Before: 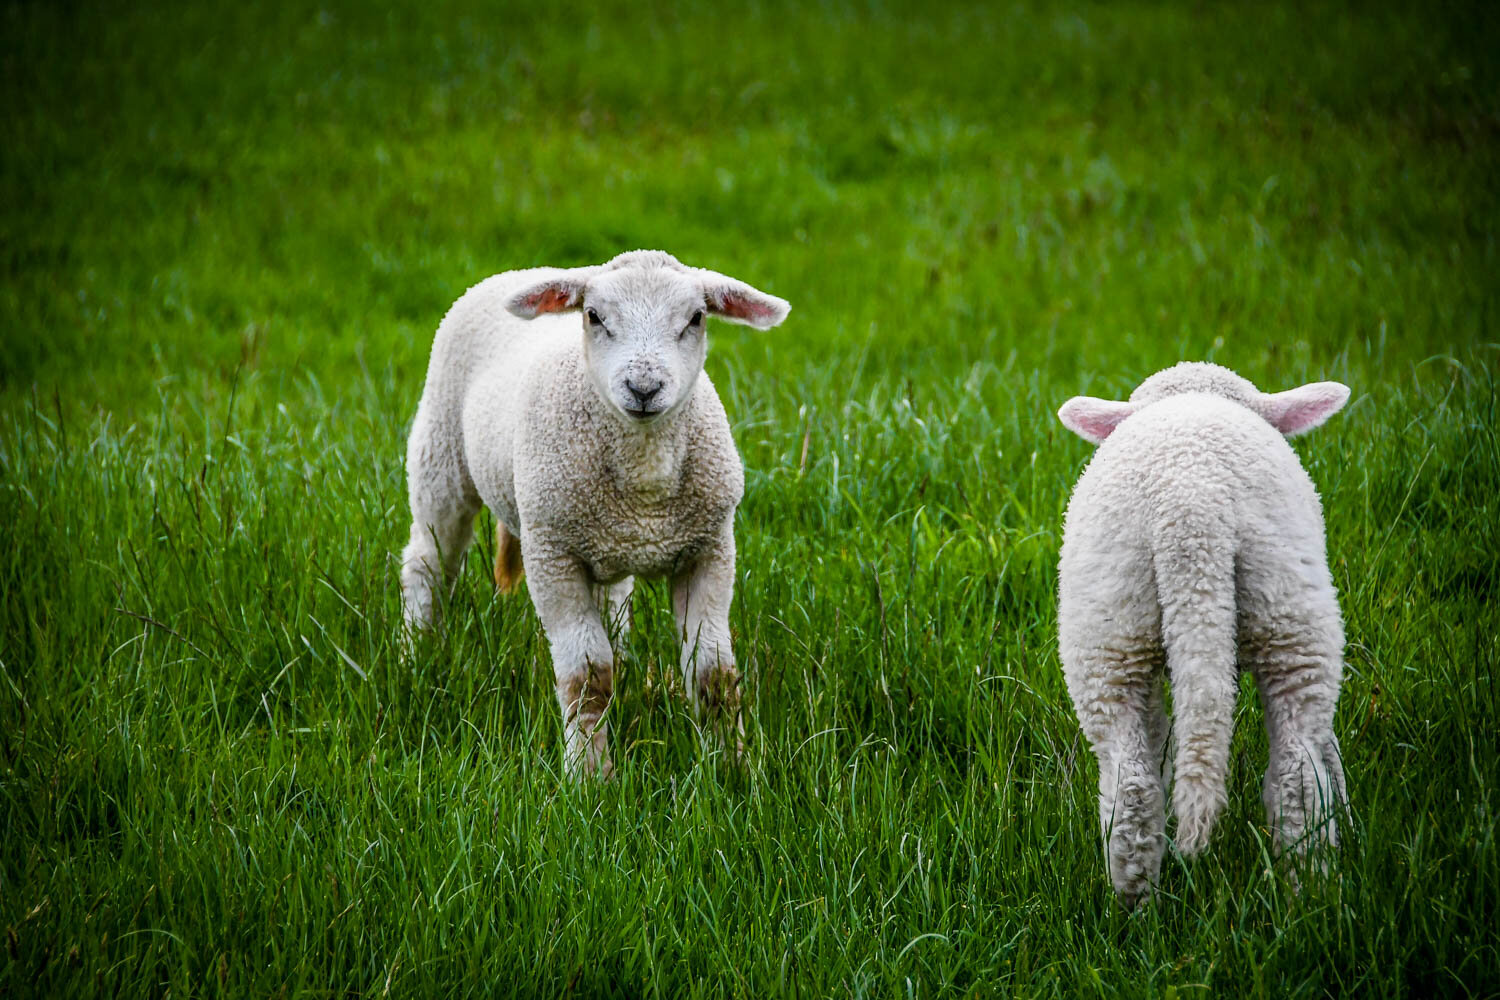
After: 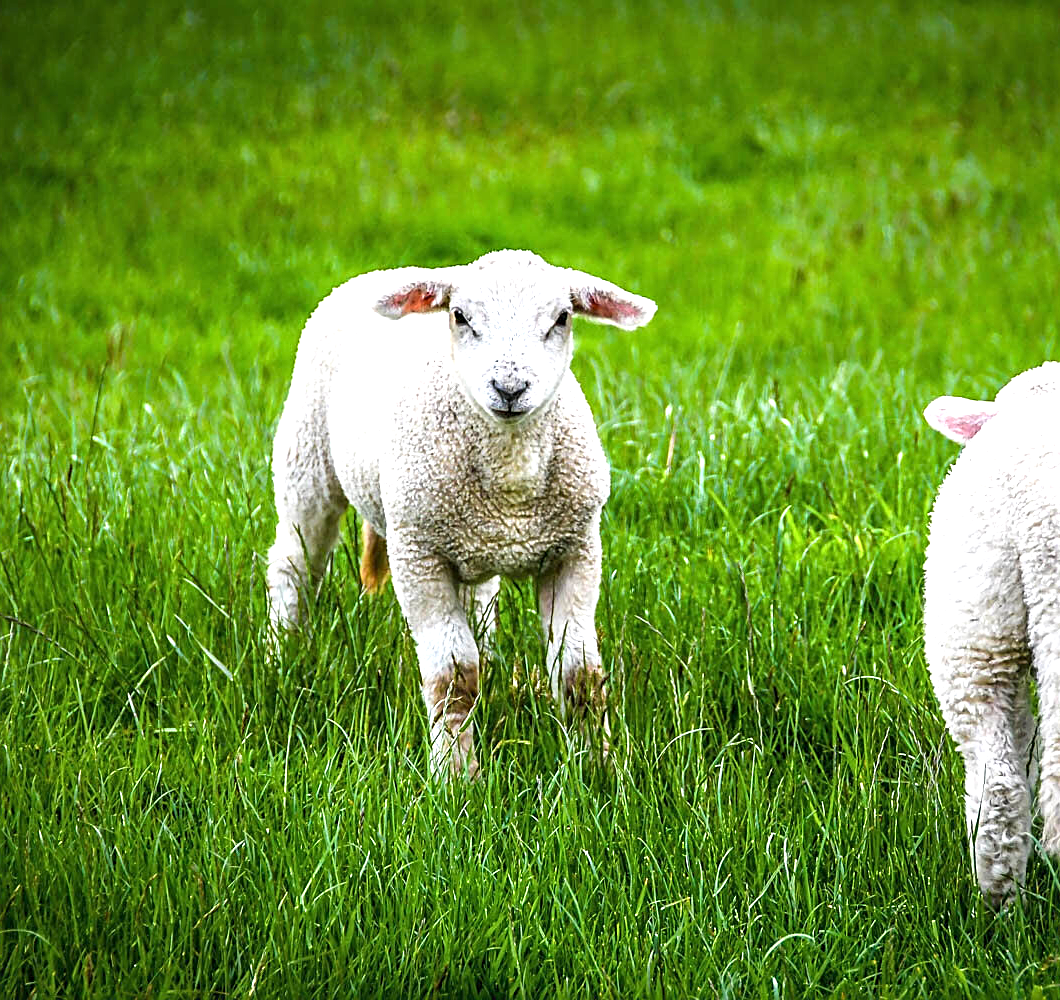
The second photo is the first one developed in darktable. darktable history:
sharpen: on, module defaults
crop and rotate: left 8.944%, right 20.375%
exposure: black level correction 0, exposure 1.105 EV, compensate highlight preservation false
